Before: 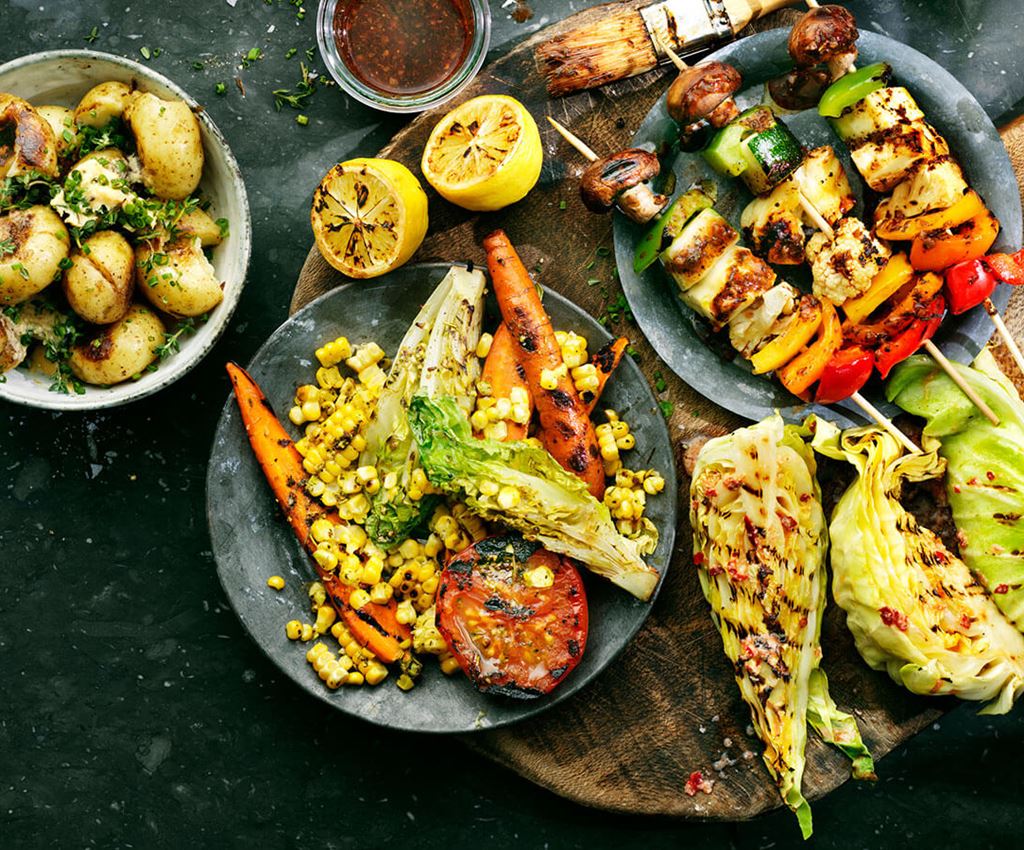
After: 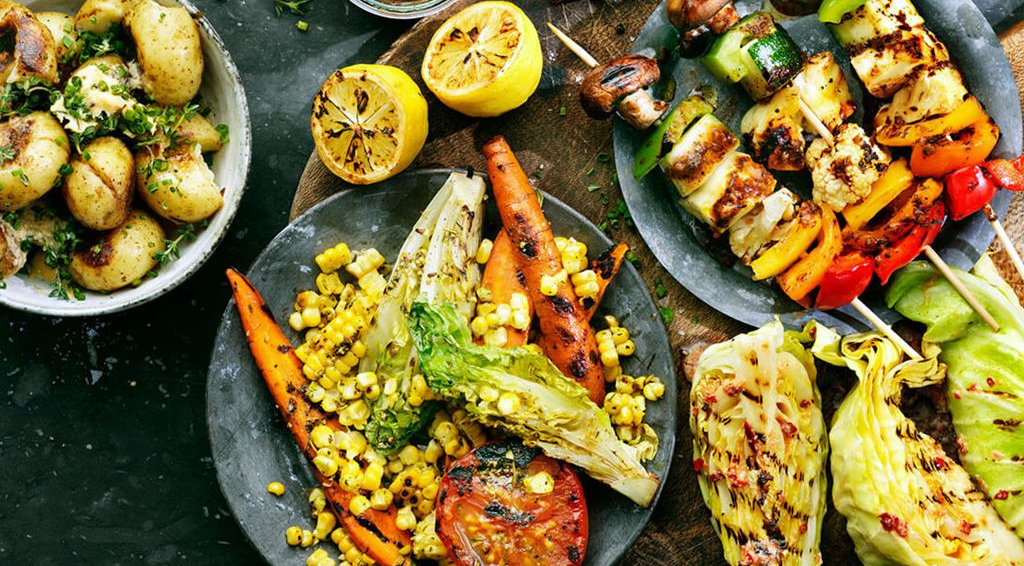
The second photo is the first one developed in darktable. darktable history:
white balance: red 0.984, blue 1.059
crop: top 11.166%, bottom 22.168%
